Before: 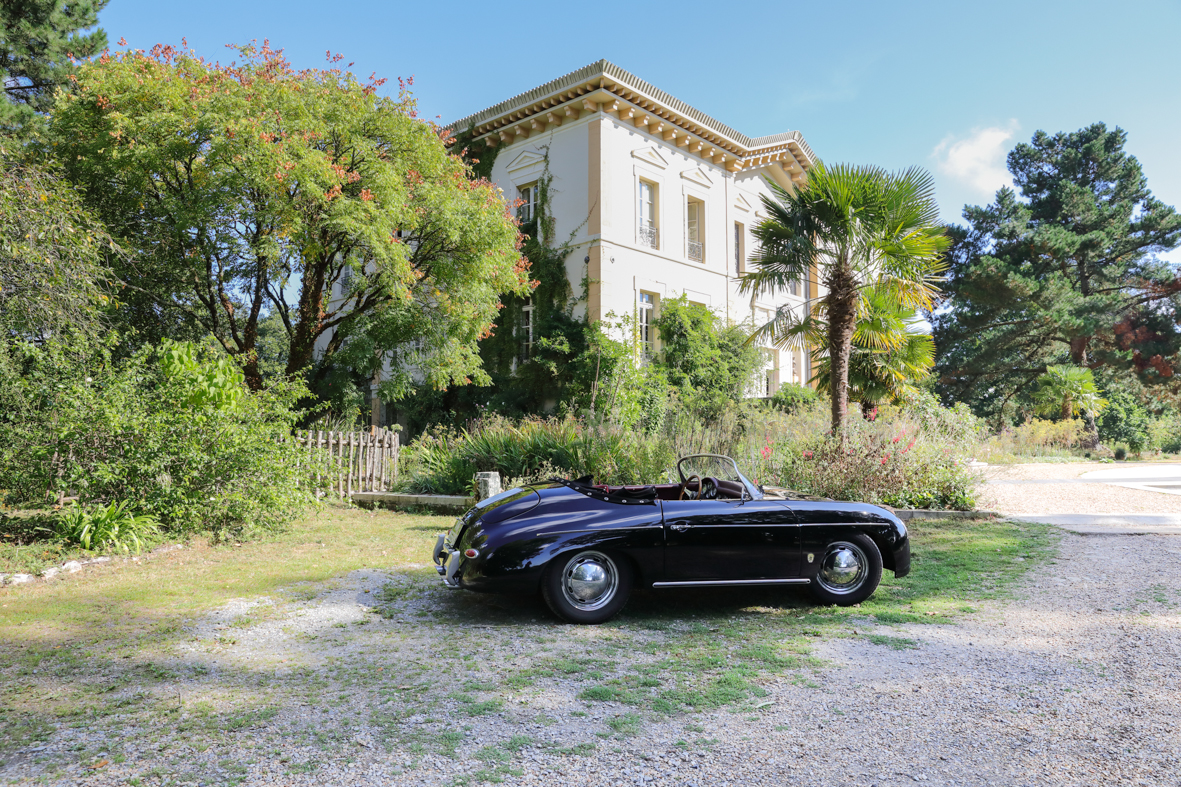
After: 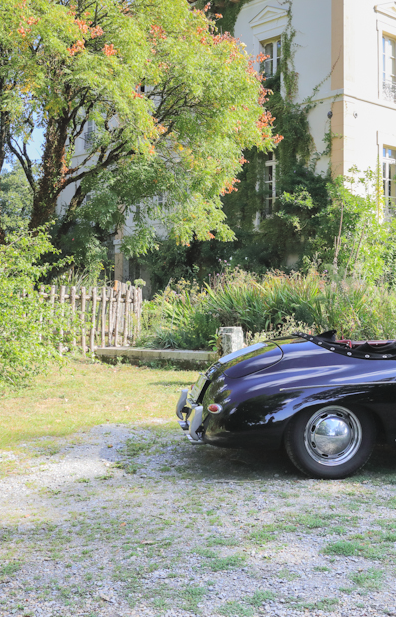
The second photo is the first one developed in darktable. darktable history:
vibrance: on, module defaults
contrast brightness saturation: brightness 0.28
crop and rotate: left 21.77%, top 18.528%, right 44.676%, bottom 2.997%
shadows and highlights: shadows 20.91, highlights -35.45, soften with gaussian
